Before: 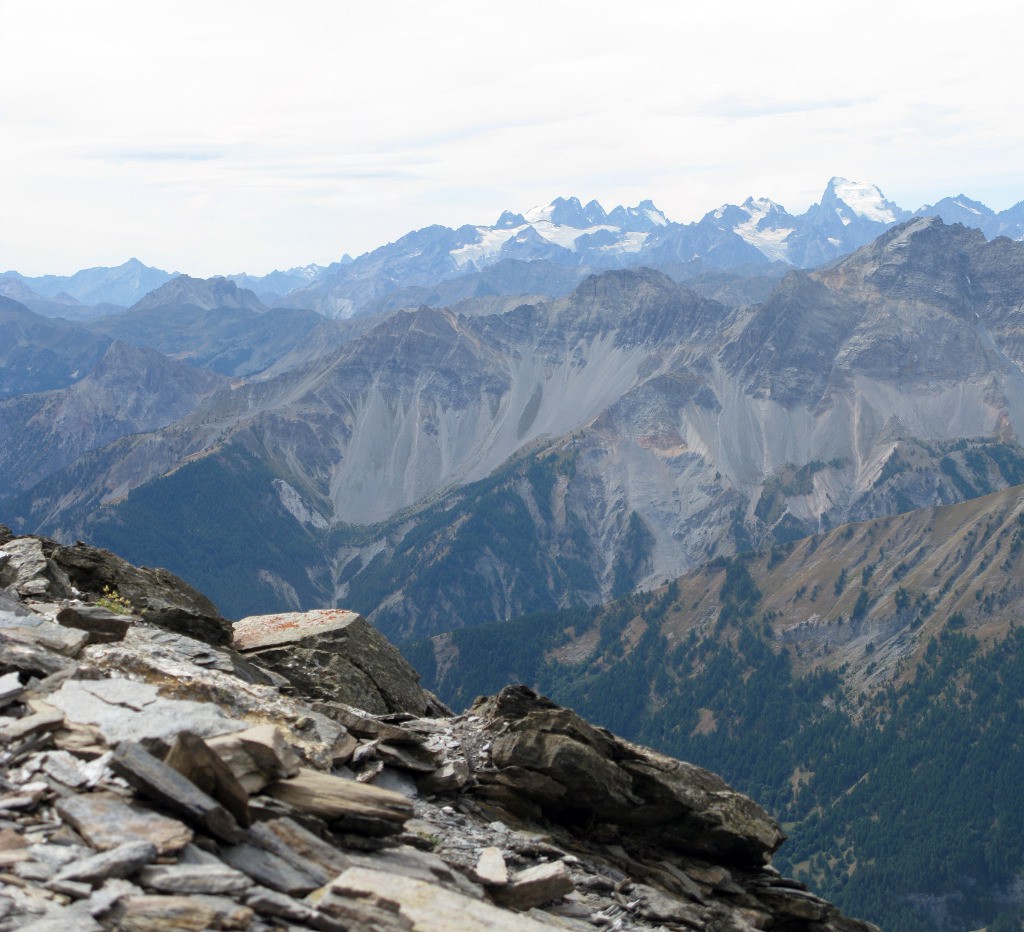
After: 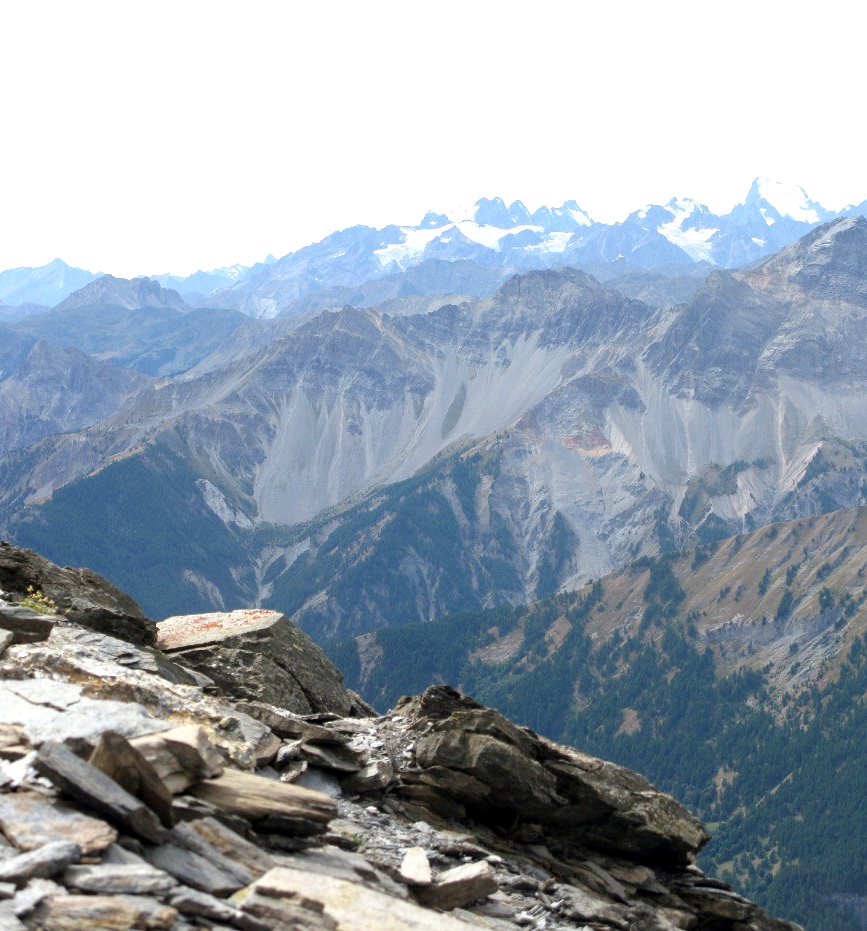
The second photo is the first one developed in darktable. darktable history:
crop: left 7.465%, right 7.796%
exposure: black level correction 0.001, exposure 0.499 EV, compensate exposure bias true, compensate highlight preservation false
